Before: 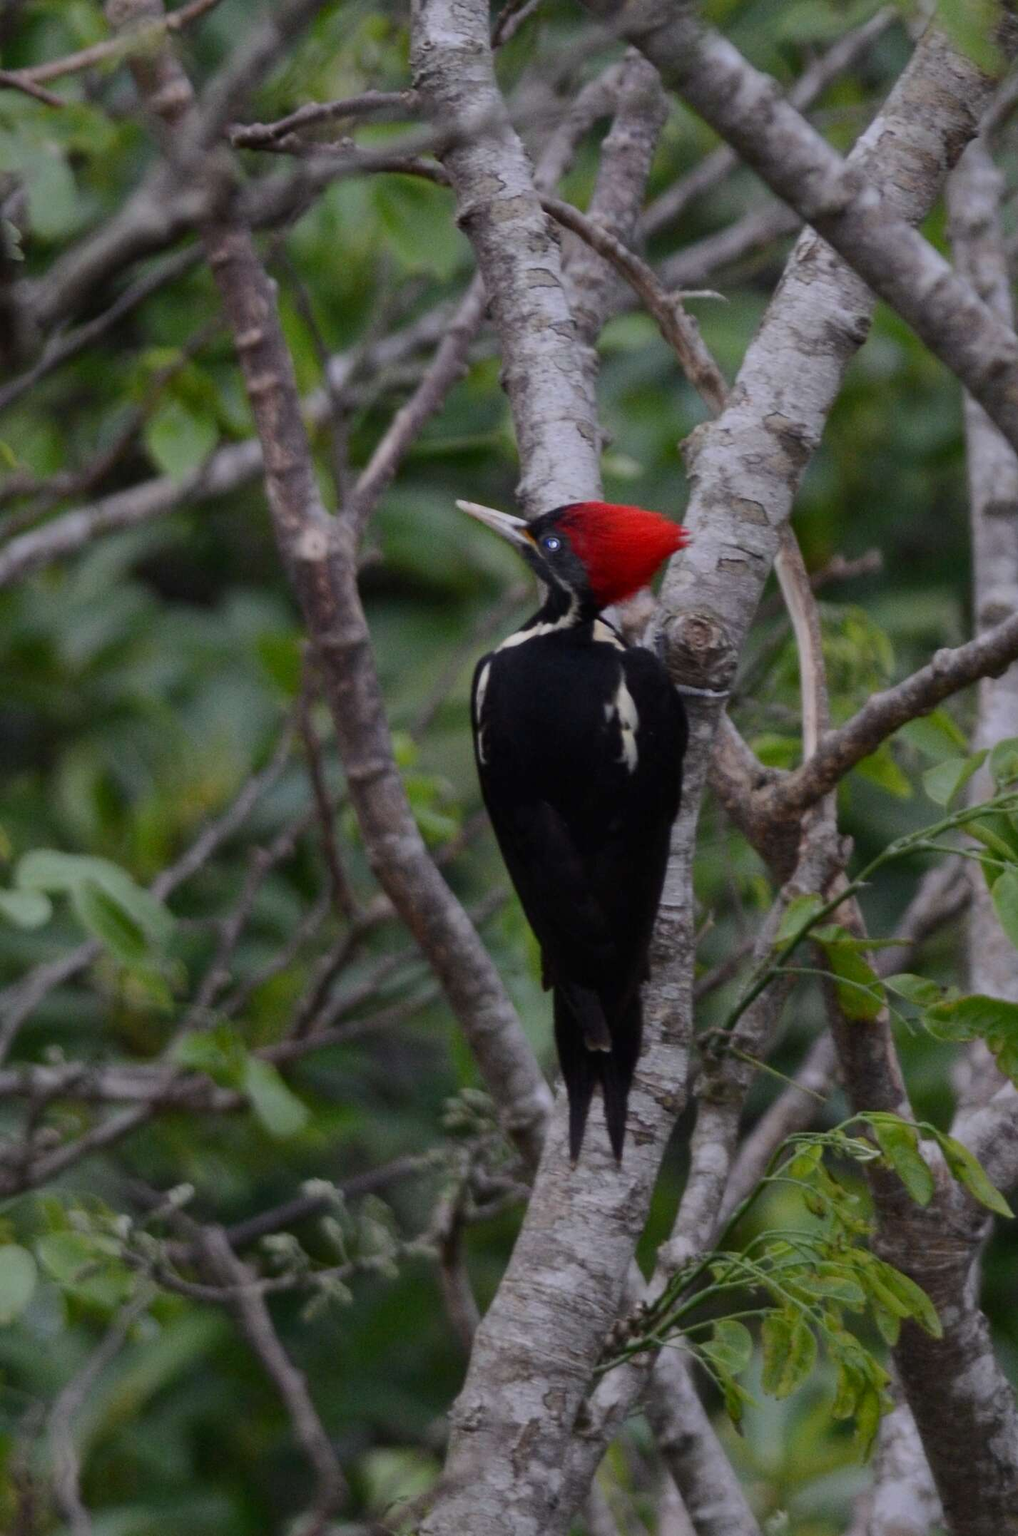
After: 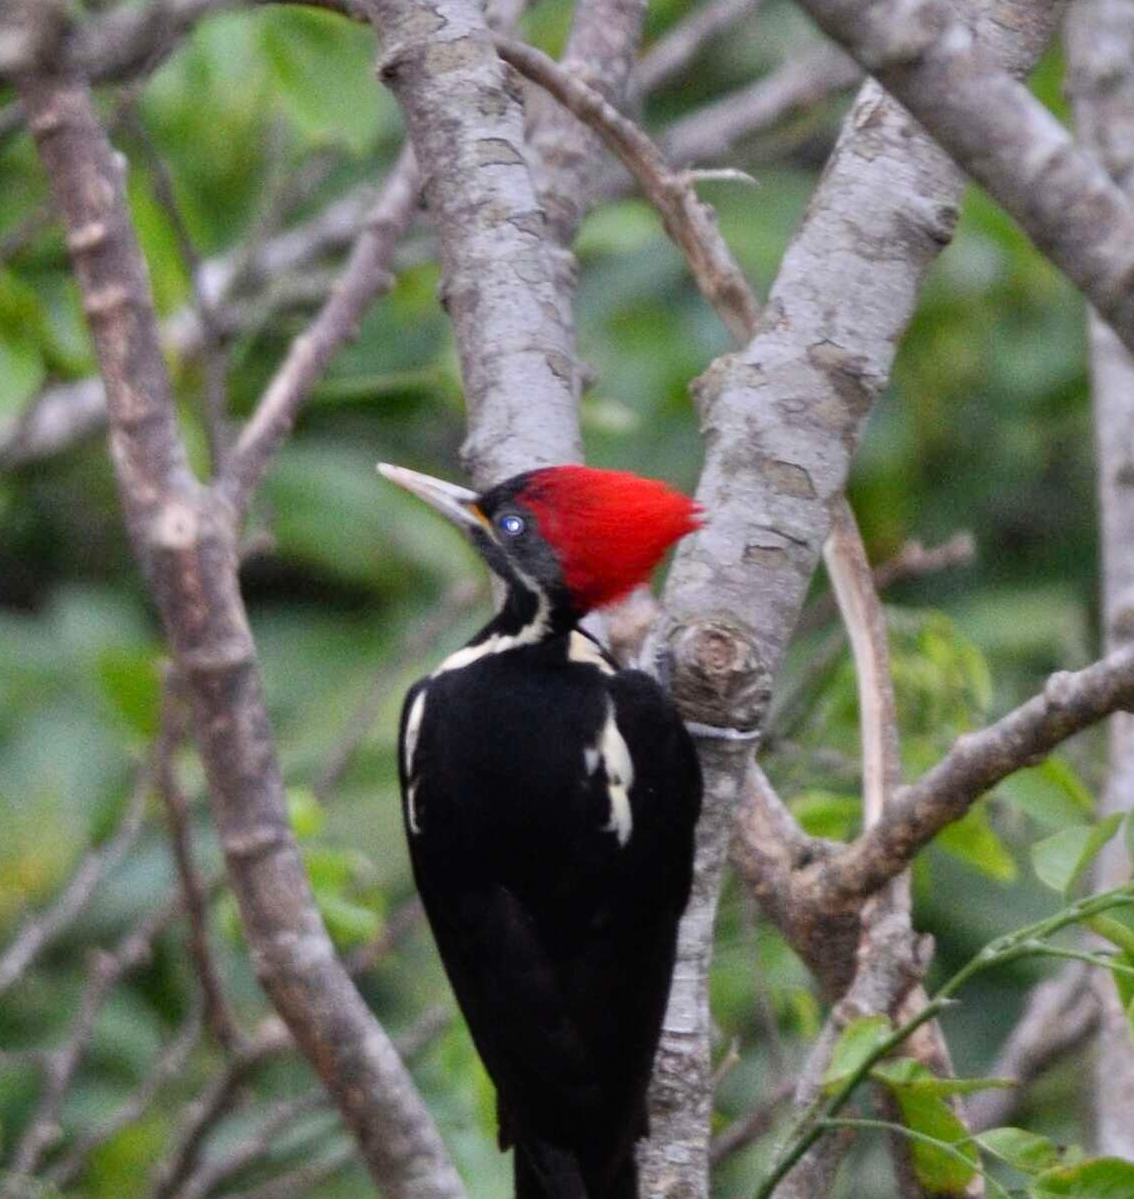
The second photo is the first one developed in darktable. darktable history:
crop: left 18.38%, top 11.092%, right 2.134%, bottom 33.217%
tone equalizer: -7 EV 0.15 EV, -6 EV 0.6 EV, -5 EV 1.15 EV, -4 EV 1.33 EV, -3 EV 1.15 EV, -2 EV 0.6 EV, -1 EV 0.15 EV, mask exposure compensation -0.5 EV
